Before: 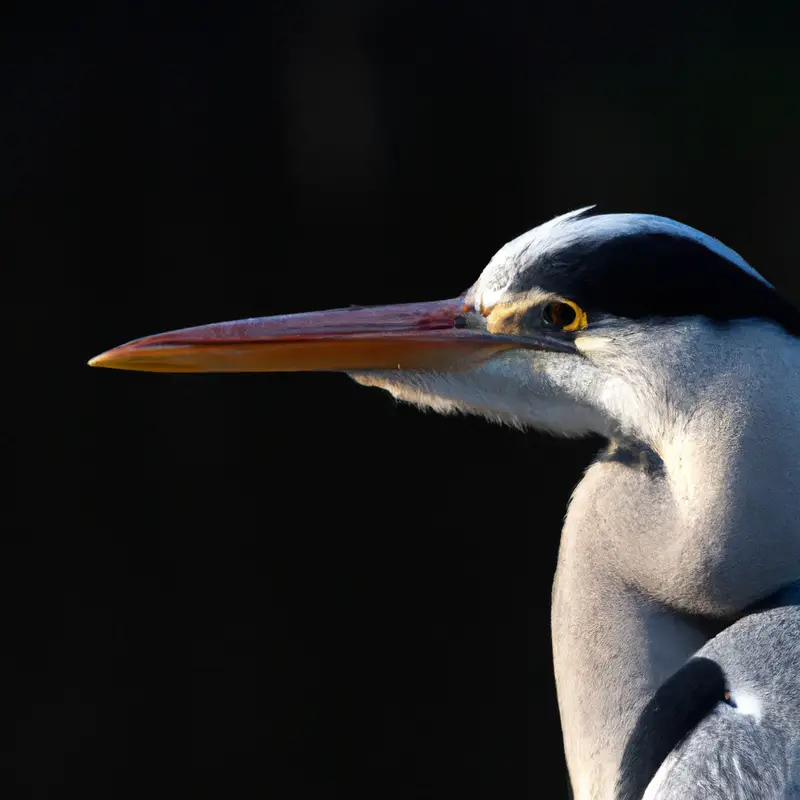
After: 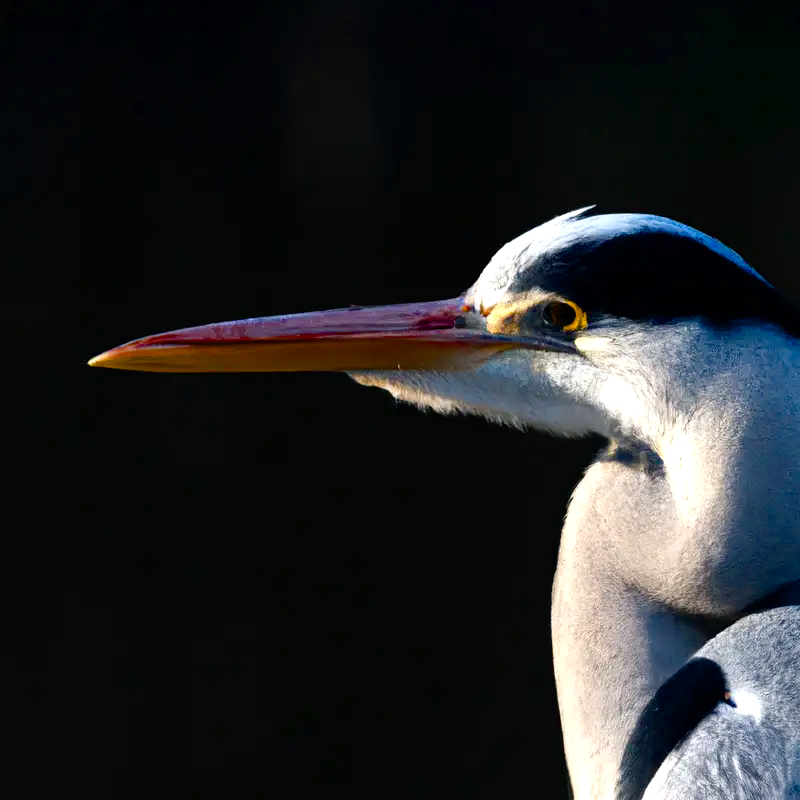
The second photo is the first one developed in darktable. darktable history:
color balance rgb: shadows lift › chroma 1.025%, shadows lift › hue 217.14°, linear chroma grading › global chroma 8.978%, perceptual saturation grading › global saturation 20%, perceptual saturation grading › highlights -24.843%, perceptual saturation grading › shadows 25.262%, saturation formula JzAzBz (2021)
tone equalizer: -8 EV -0.451 EV, -7 EV -0.428 EV, -6 EV -0.369 EV, -5 EV -0.193 EV, -3 EV 0.235 EV, -2 EV 0.313 EV, -1 EV 0.387 EV, +0 EV 0.406 EV
